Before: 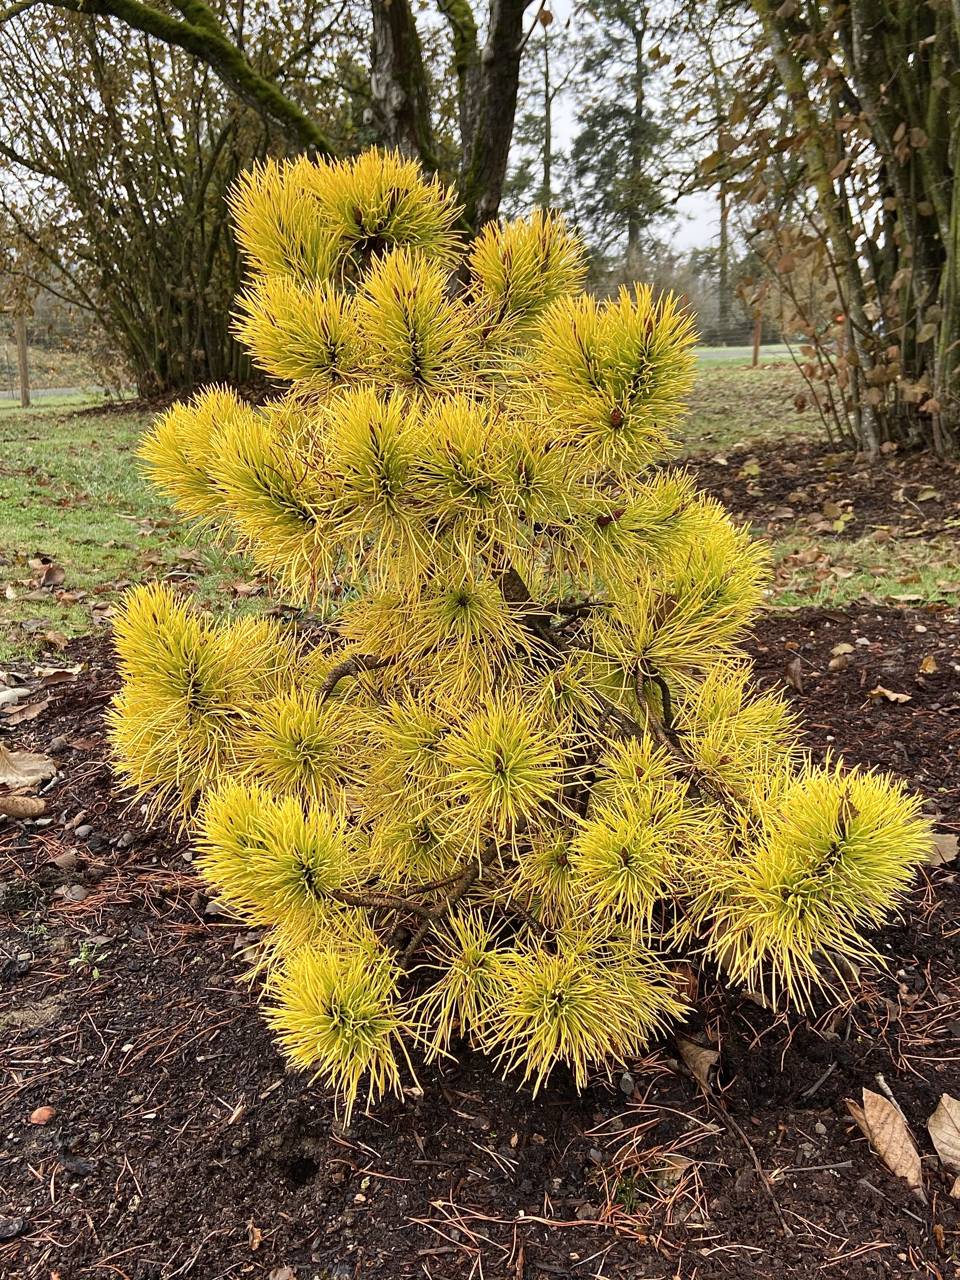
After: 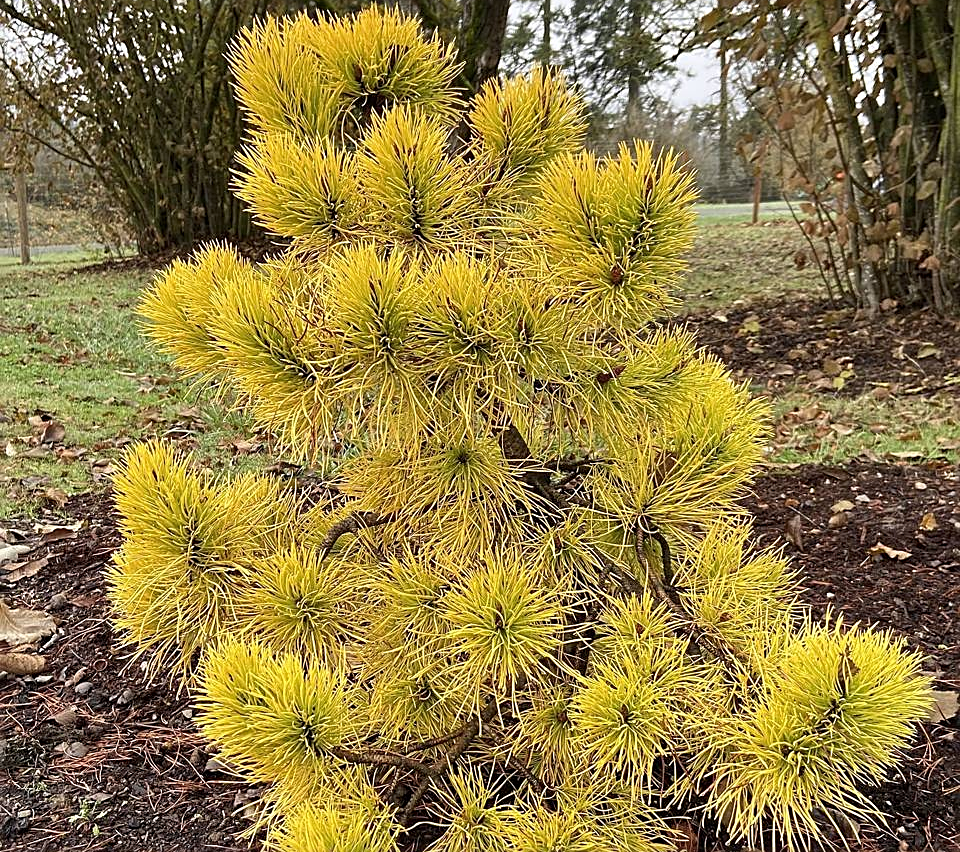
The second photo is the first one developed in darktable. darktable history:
sharpen: on, module defaults
crop: top 11.179%, bottom 22.235%
exposure: exposure -0.002 EV, compensate exposure bias true, compensate highlight preservation false
